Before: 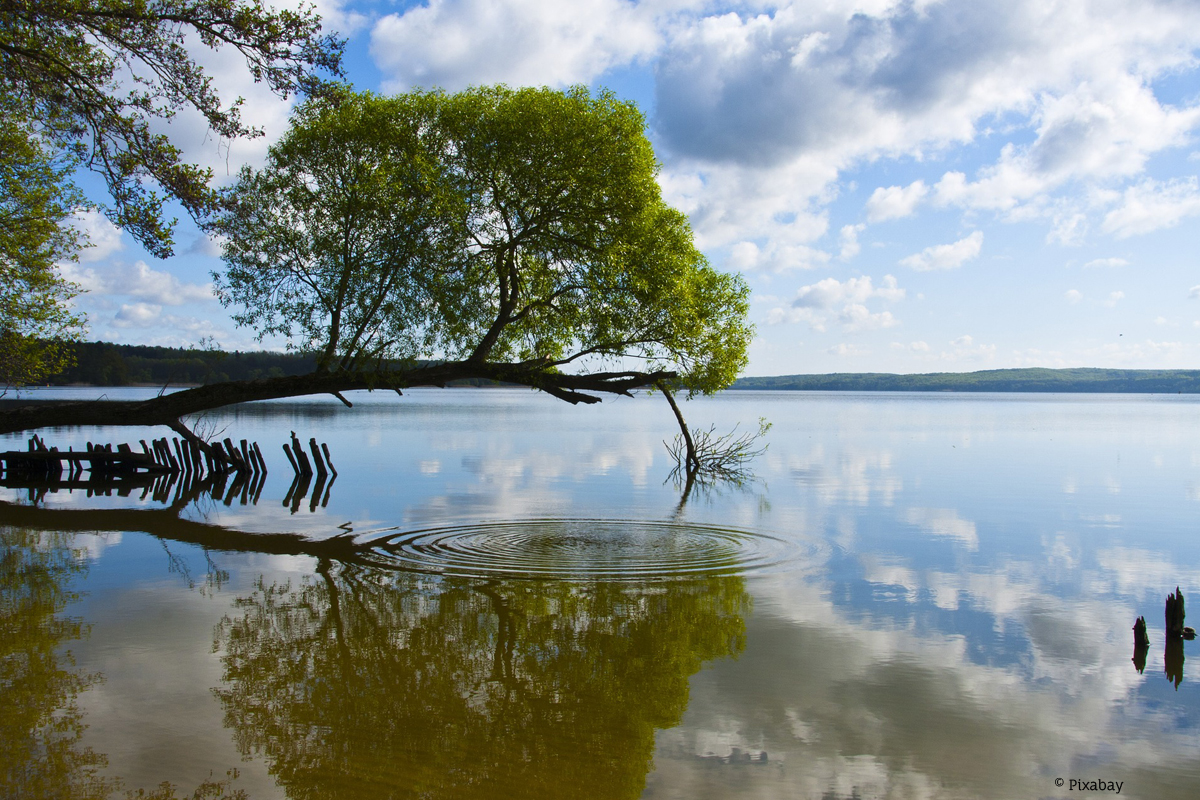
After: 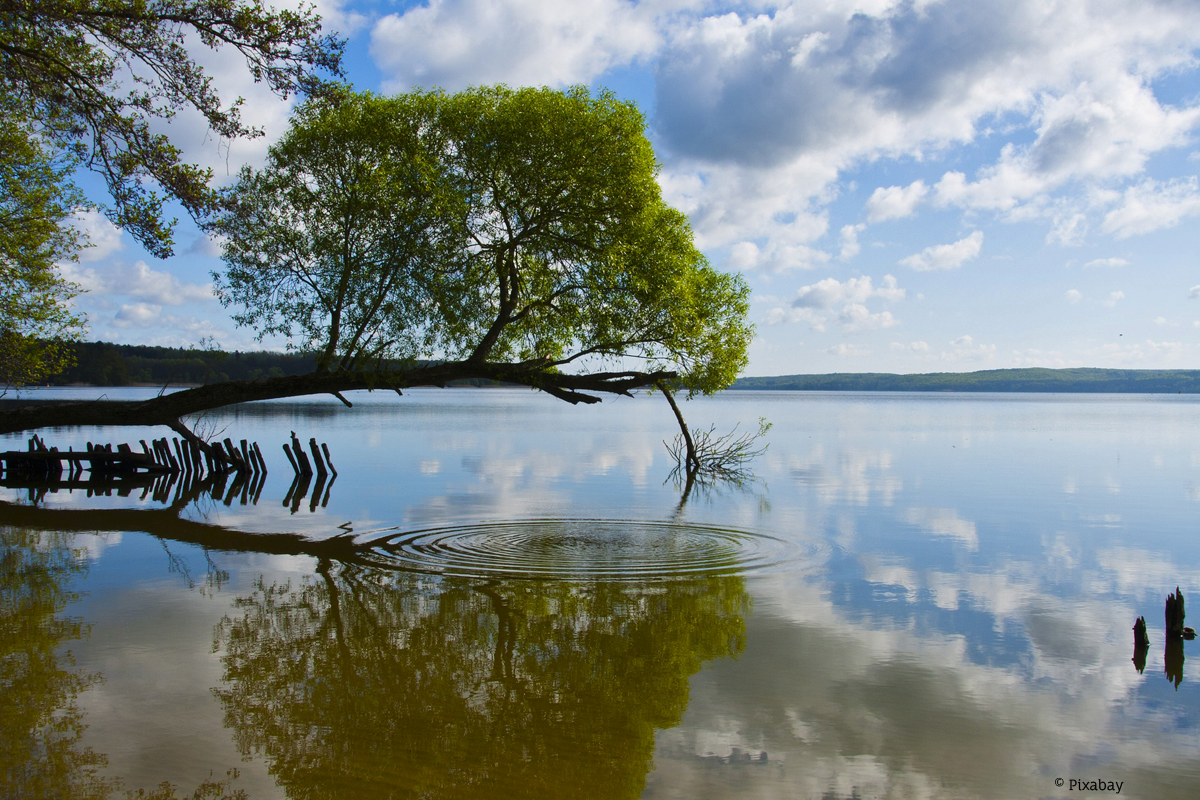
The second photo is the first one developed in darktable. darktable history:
shadows and highlights: shadows -20, white point adjustment -2, highlights -35
